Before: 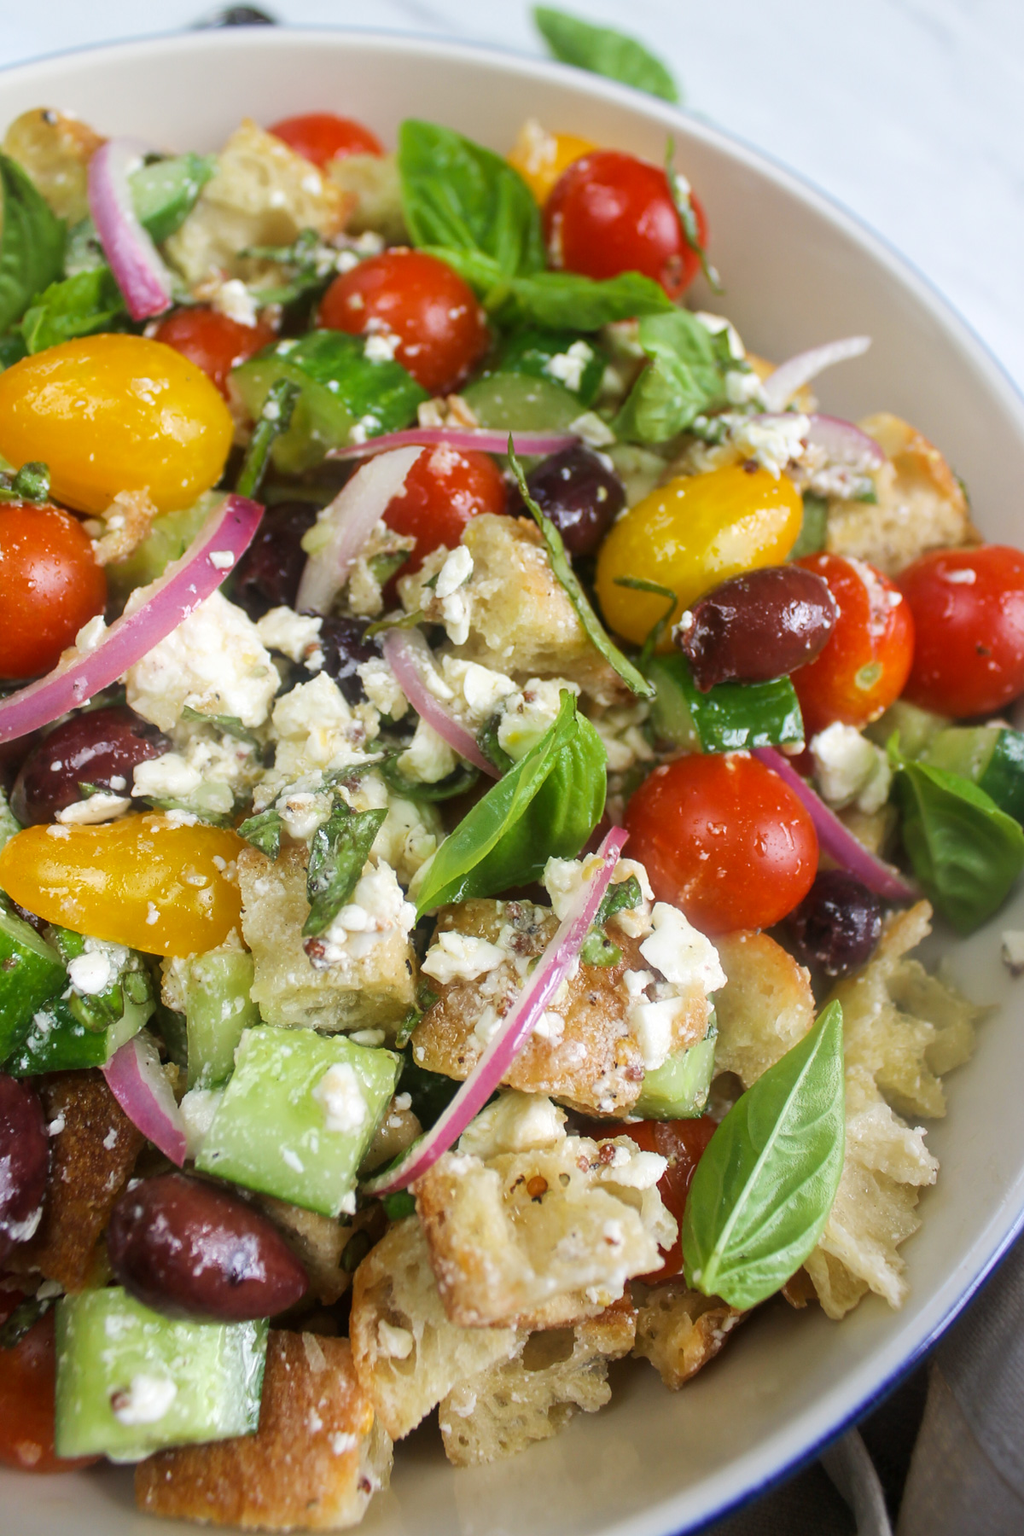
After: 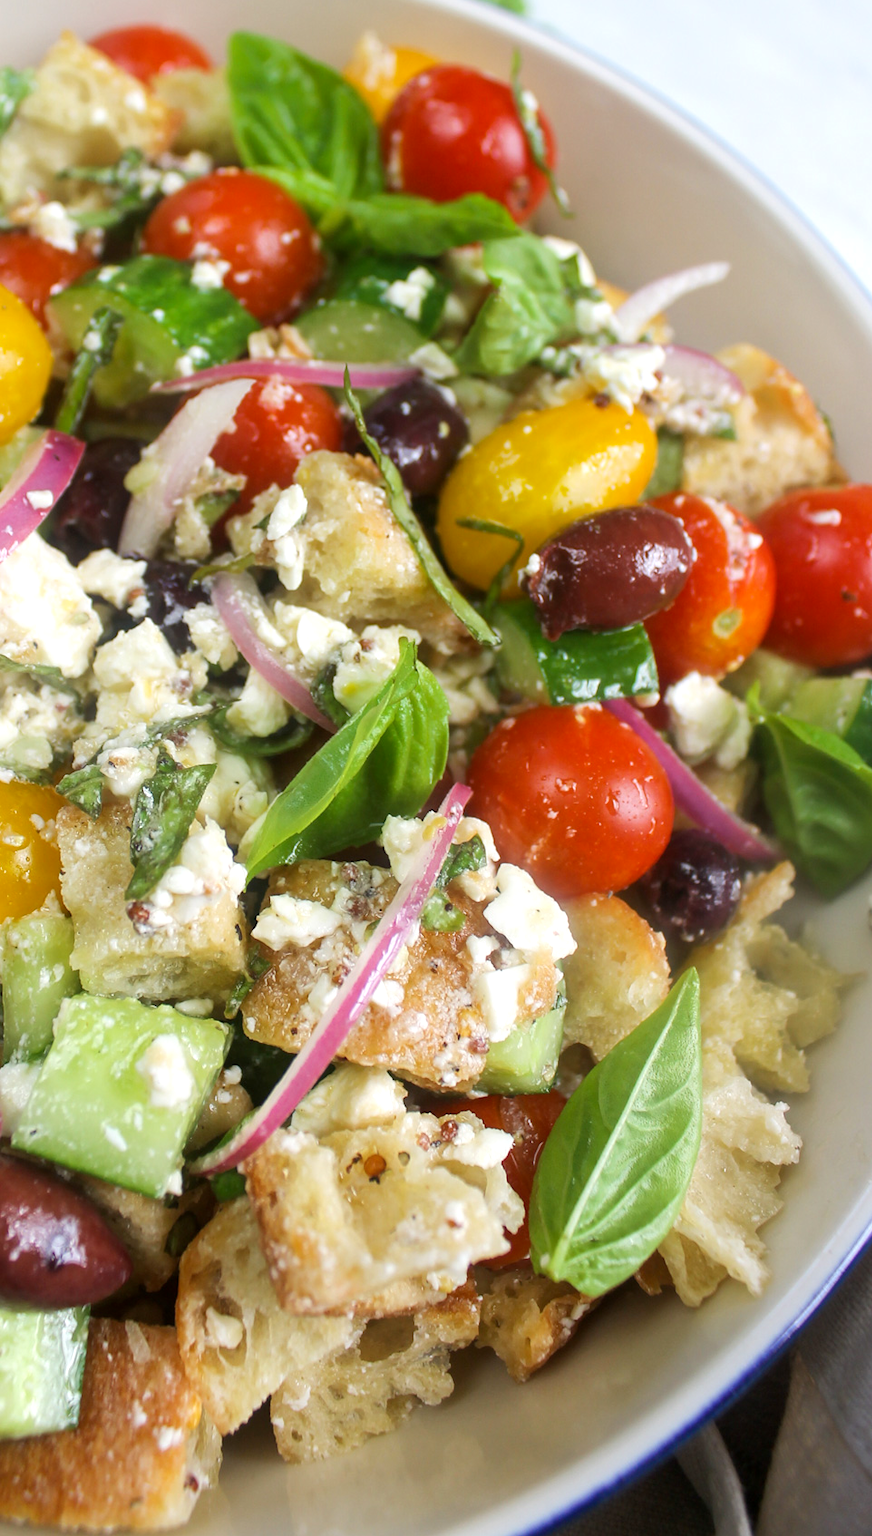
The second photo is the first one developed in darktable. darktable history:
crop and rotate: left 18.017%, top 5.876%, right 1.755%
exposure: black level correction 0.001, exposure 0.193 EV, compensate highlight preservation false
